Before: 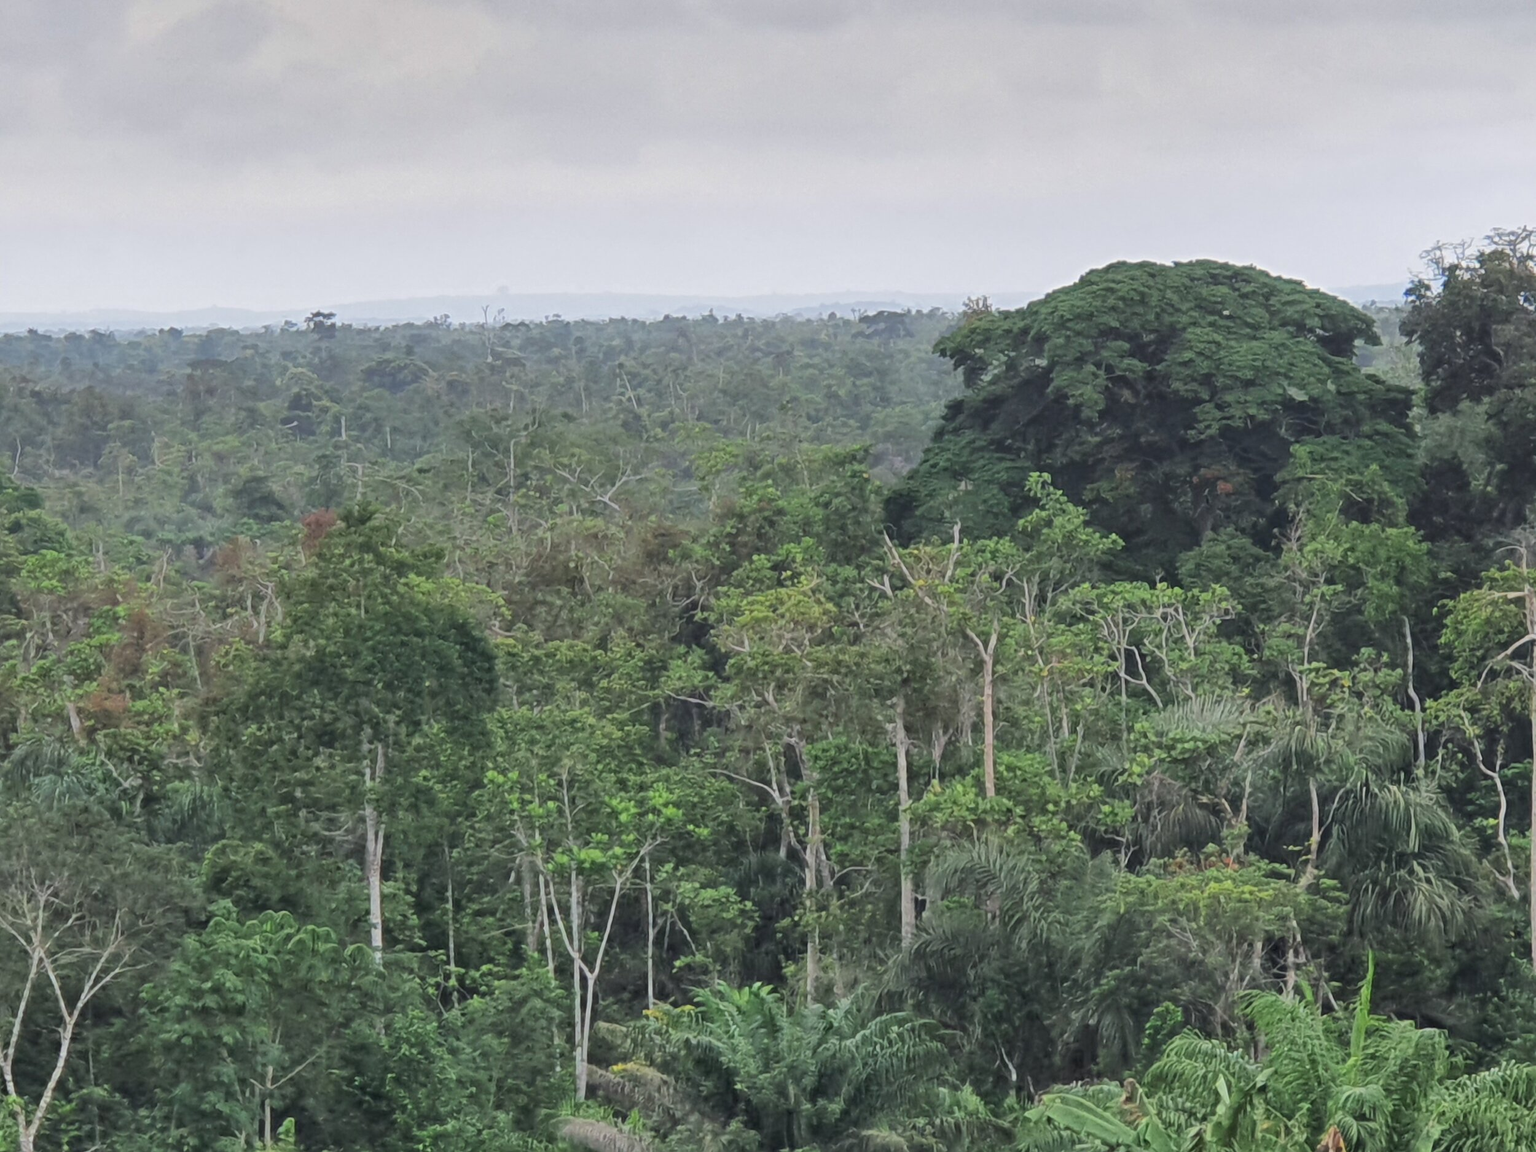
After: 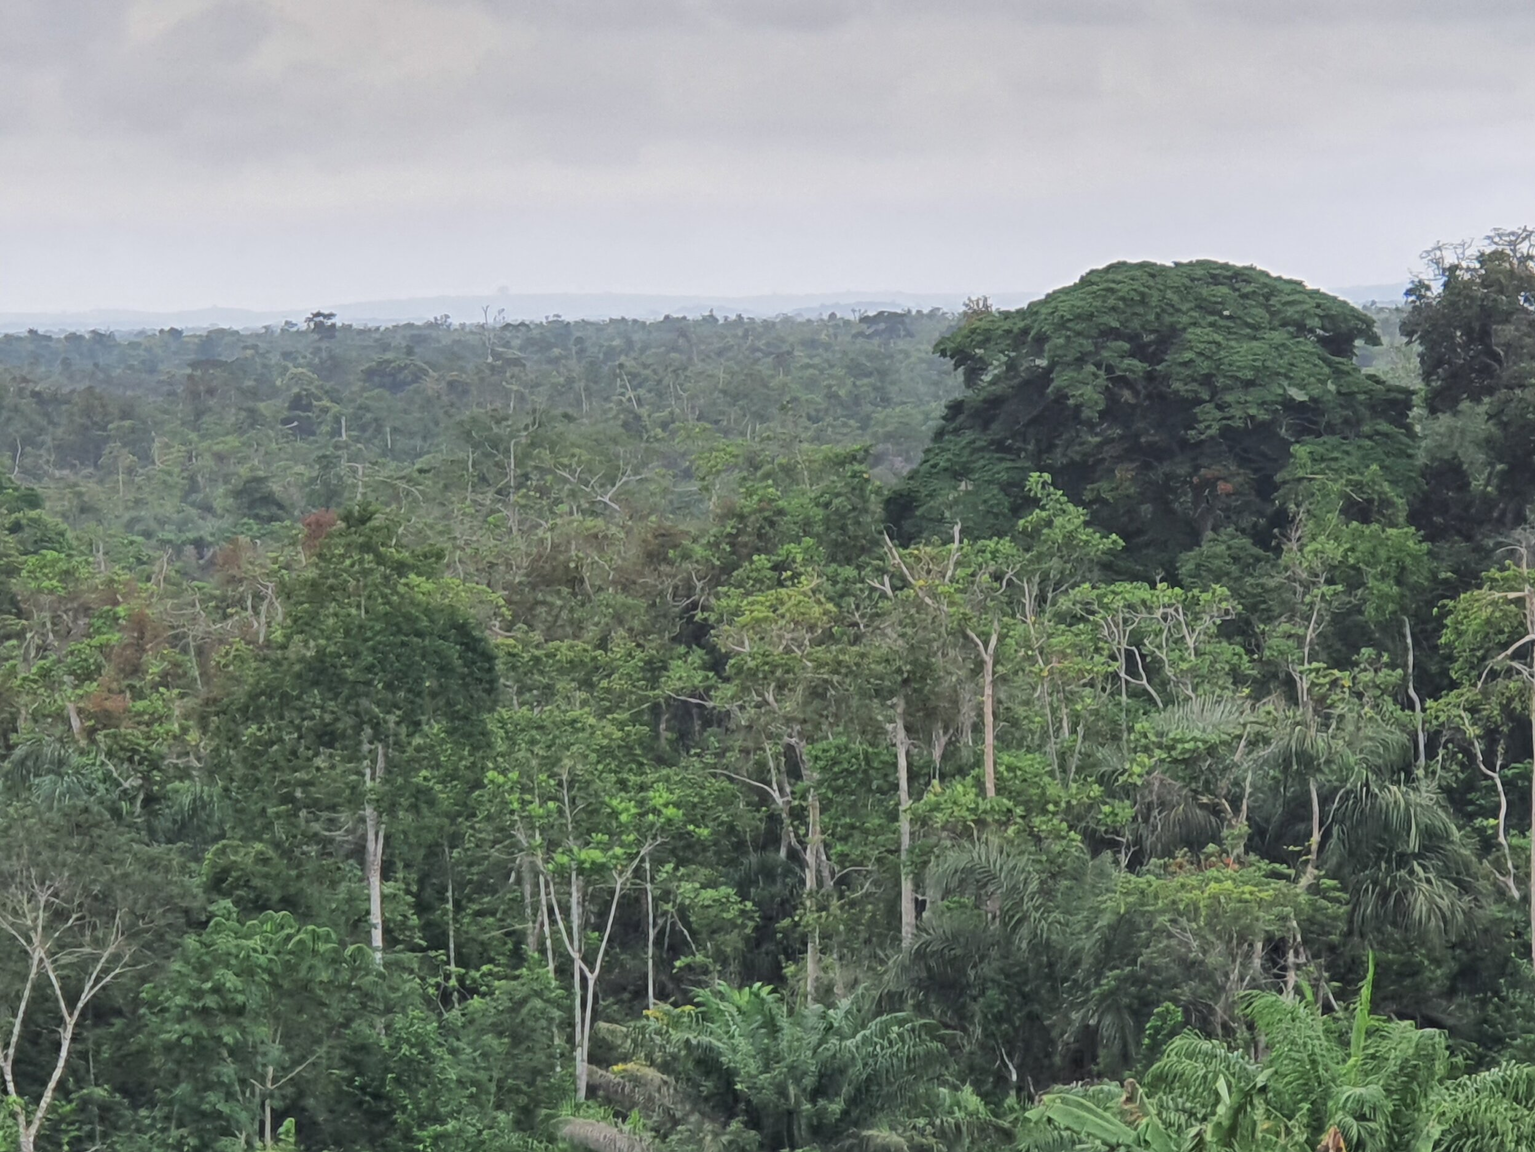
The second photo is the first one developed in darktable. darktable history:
color balance: output saturation 98.5%
